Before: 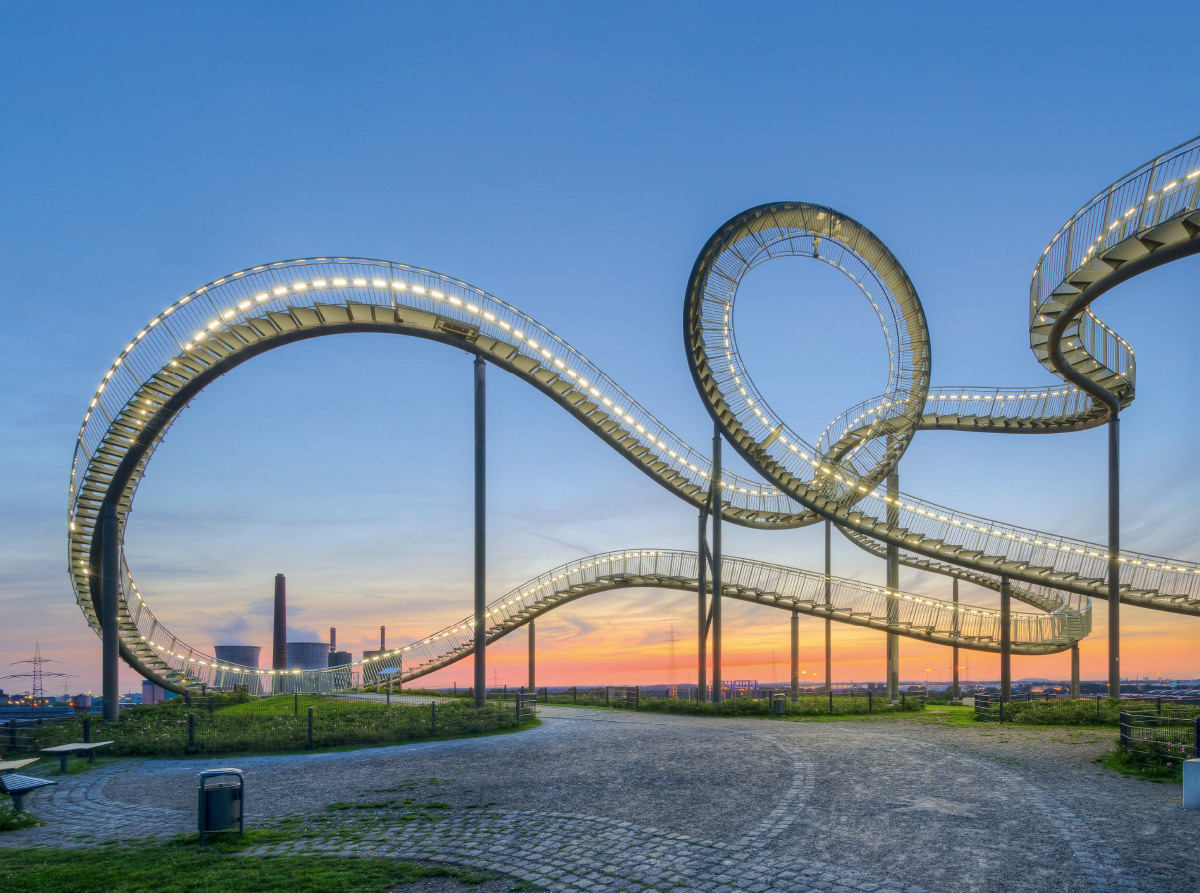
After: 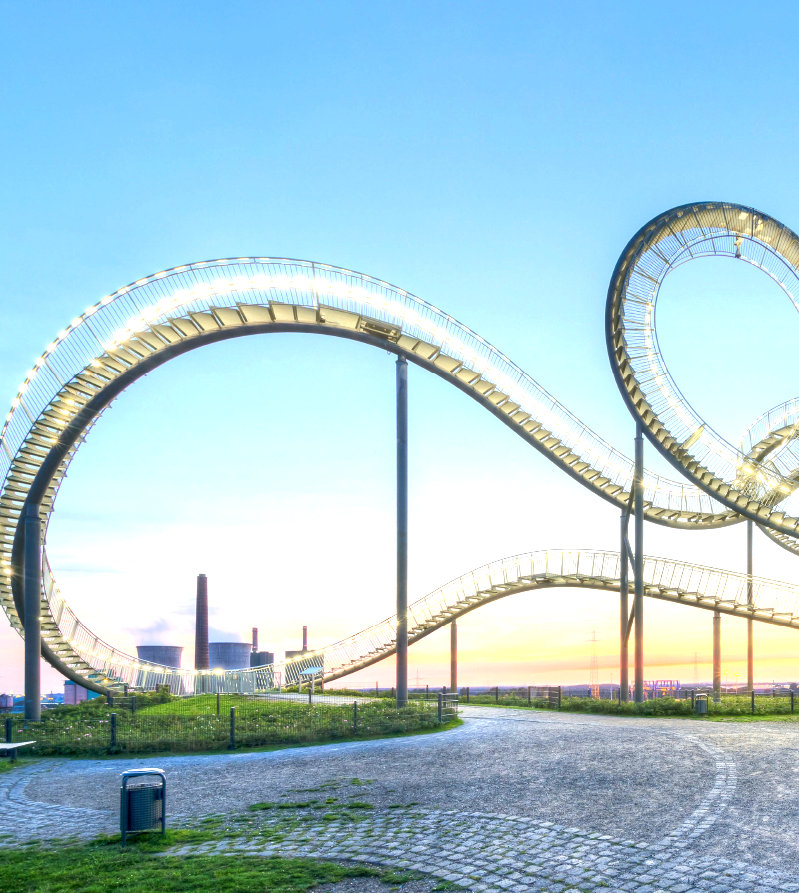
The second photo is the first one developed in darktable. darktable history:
exposure: black level correction 0.001, exposure 1.398 EV, compensate highlight preservation false
crop and rotate: left 6.524%, right 26.827%
color balance rgb: highlights gain › chroma 0.134%, highlights gain › hue 331.5°, perceptual saturation grading › global saturation -2.192%, perceptual saturation grading › highlights -7.883%, perceptual saturation grading › mid-tones 8.488%, perceptual saturation grading › shadows 4.114%
